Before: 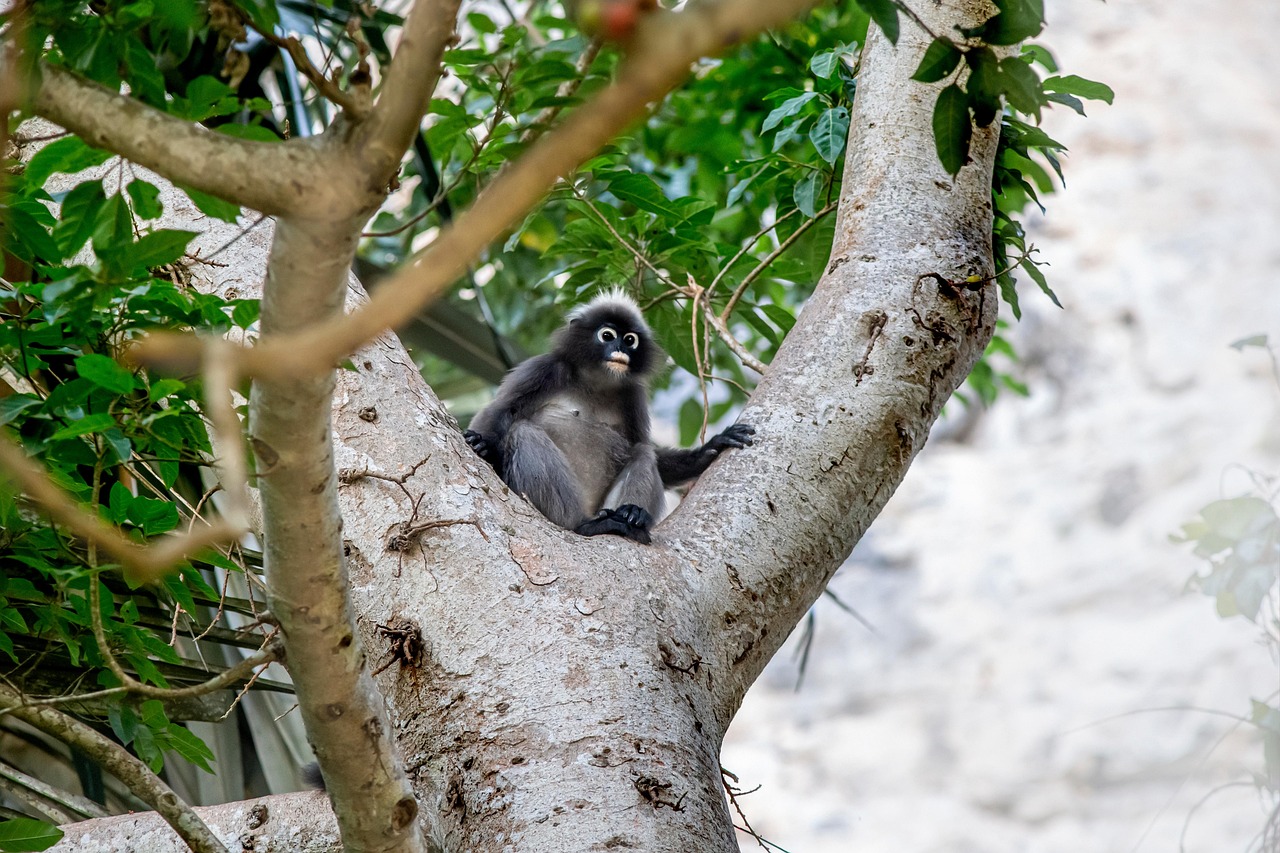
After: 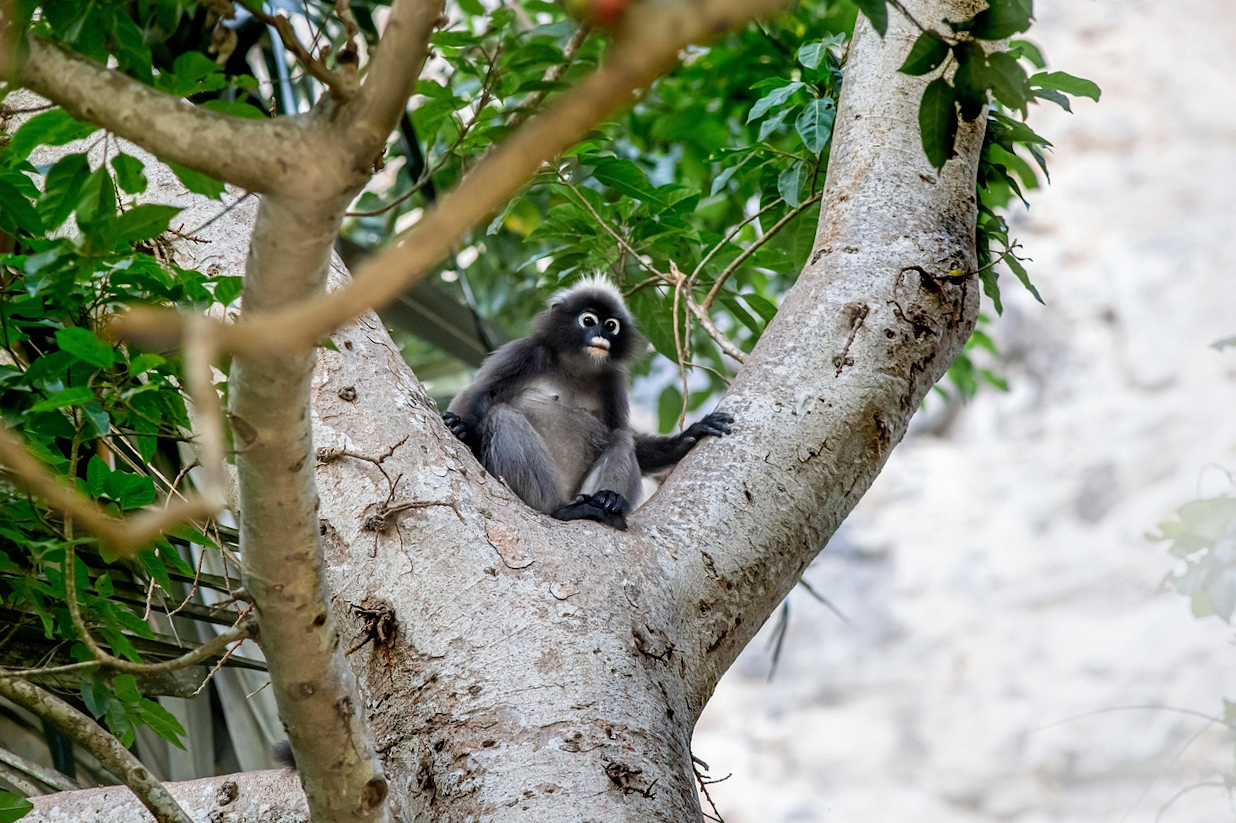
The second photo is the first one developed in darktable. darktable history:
crop and rotate: angle -1.36°
